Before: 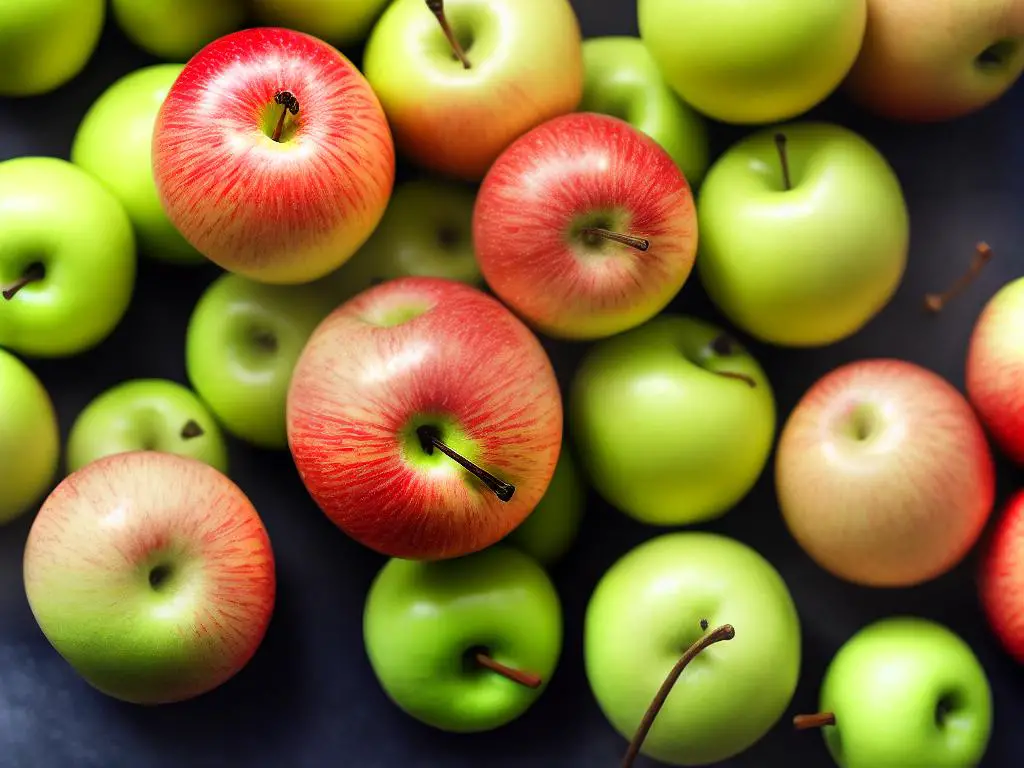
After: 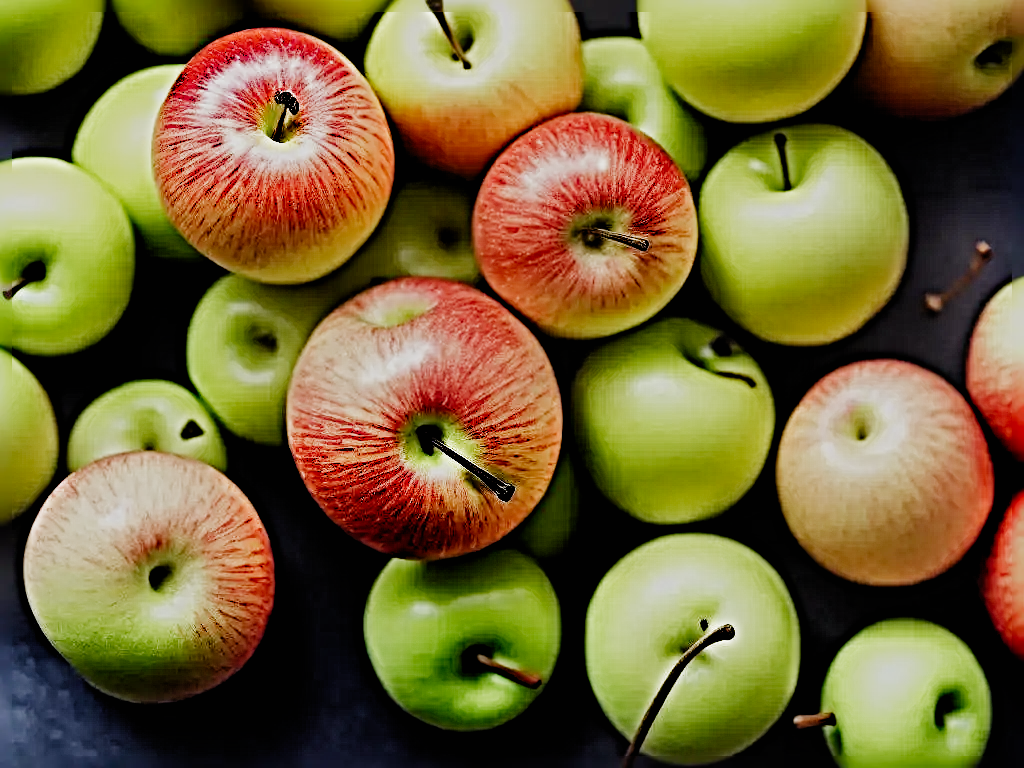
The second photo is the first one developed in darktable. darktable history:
sharpen: radius 6.283, amount 1.784, threshold 0.088
filmic rgb: black relative exposure -7.1 EV, white relative exposure 5.36 EV, hardness 3.02, add noise in highlights 0.002, preserve chrominance no, color science v3 (2019), use custom middle-gray values true, contrast in highlights soft
